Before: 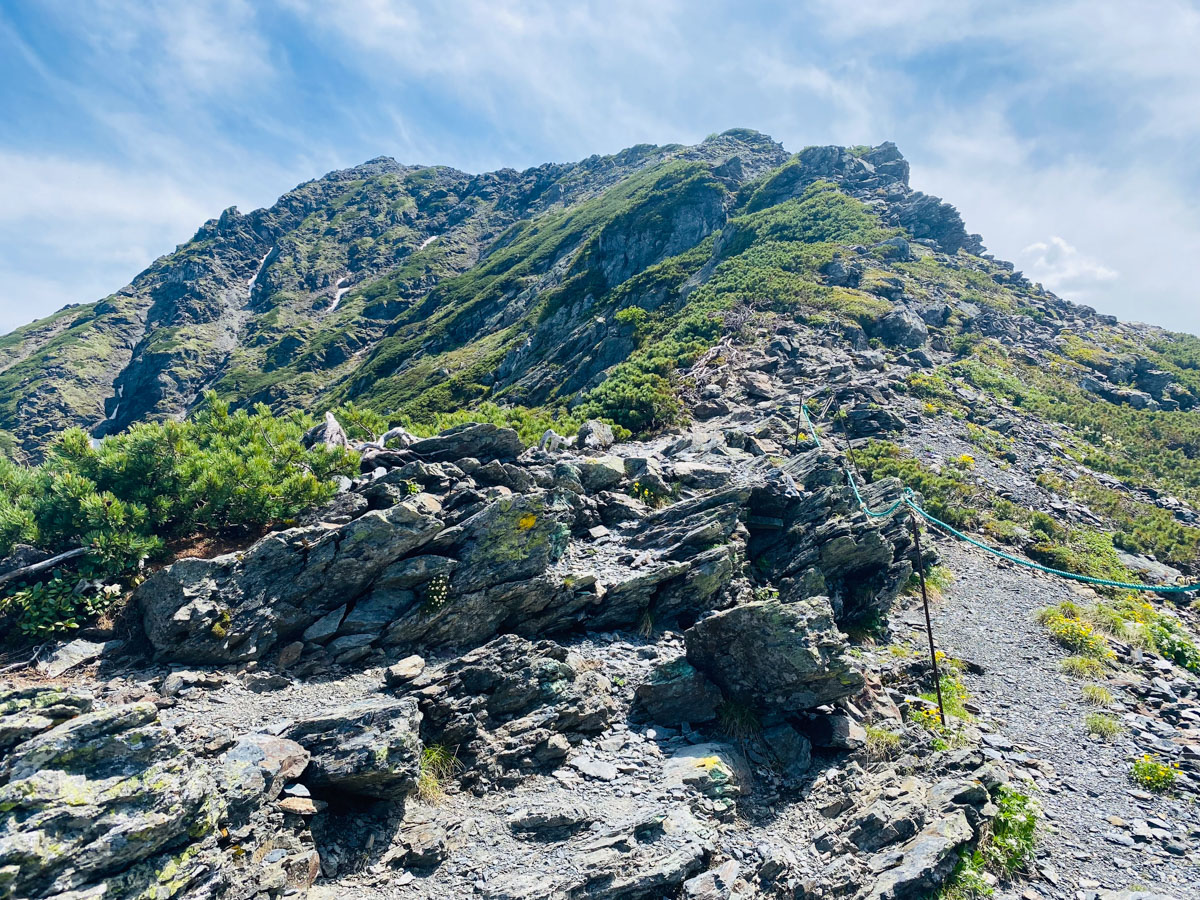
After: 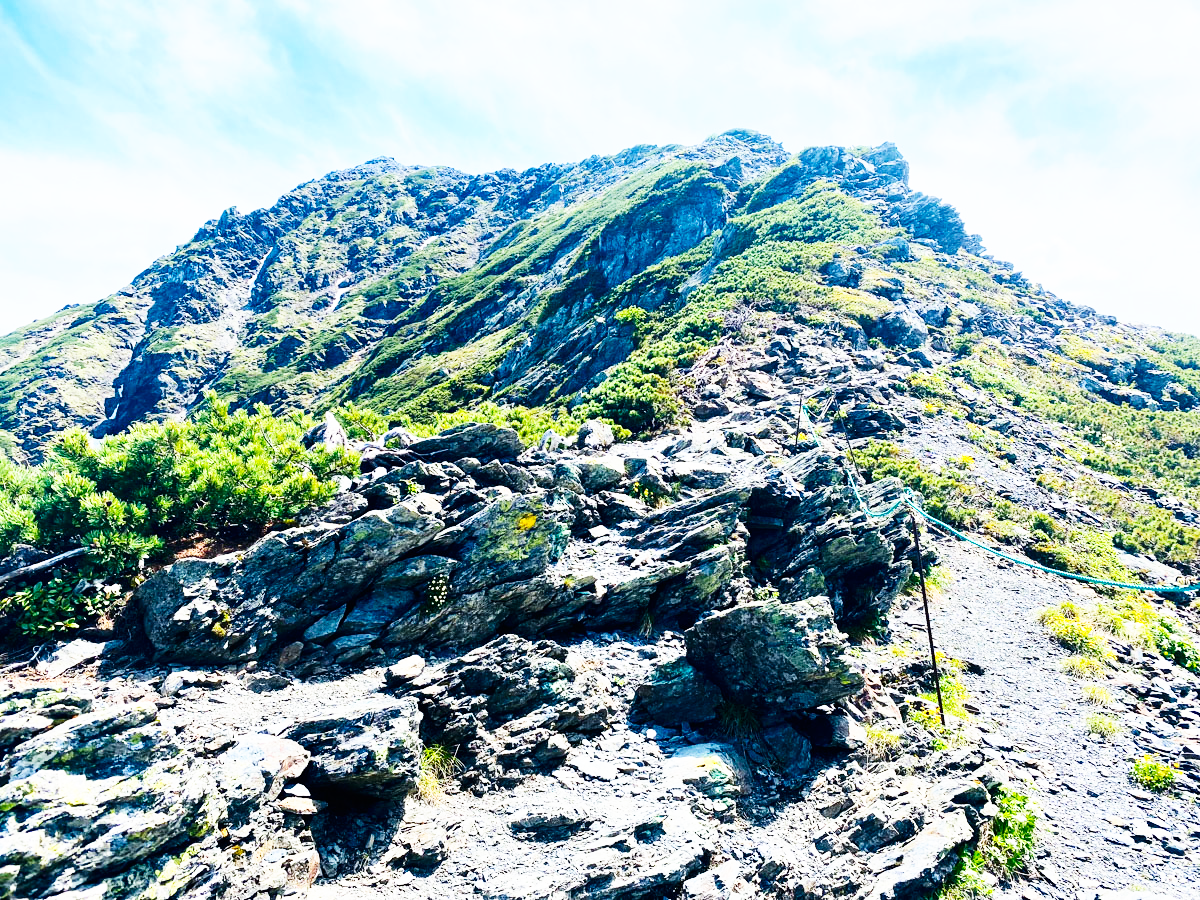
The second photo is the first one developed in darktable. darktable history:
base curve: curves: ch0 [(0, 0) (0.007, 0.004) (0.027, 0.03) (0.046, 0.07) (0.207, 0.54) (0.442, 0.872) (0.673, 0.972) (1, 1)], preserve colors none
contrast brightness saturation: contrast 0.15, brightness -0.01, saturation 0.1
